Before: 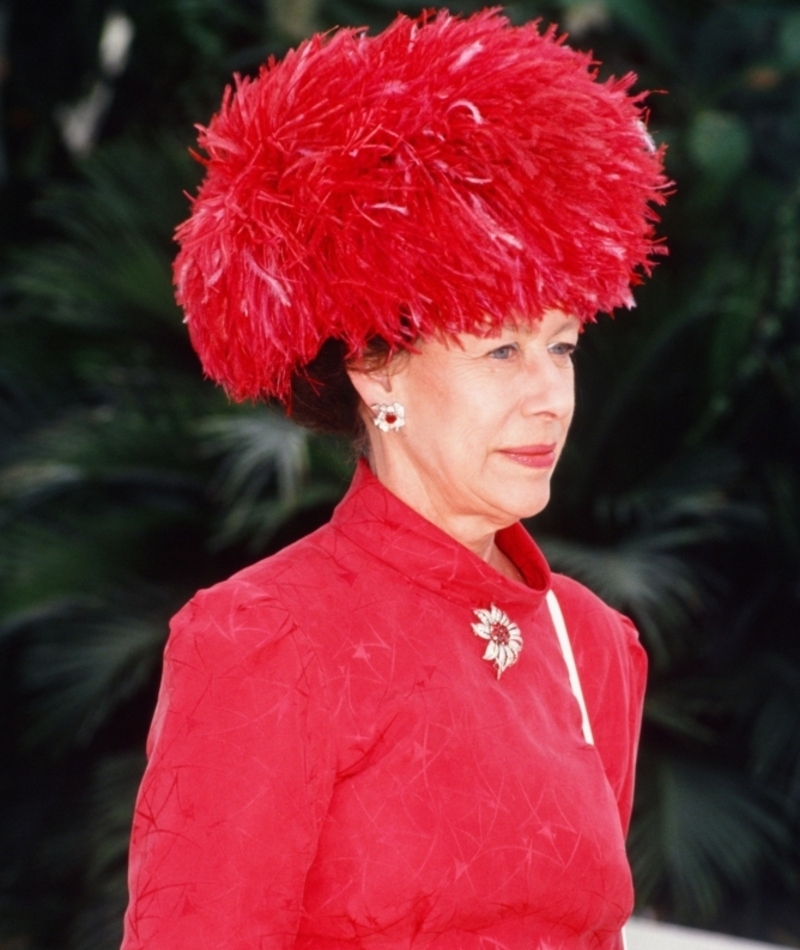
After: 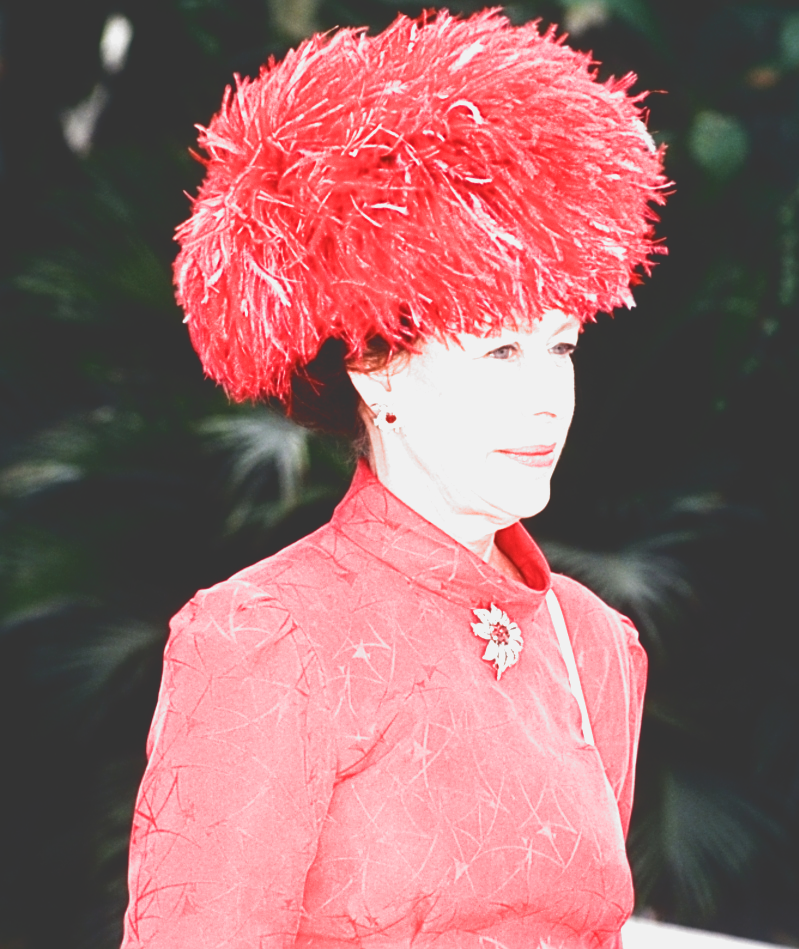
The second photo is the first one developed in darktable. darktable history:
exposure: black level correction 0, exposure 0.9 EV, compensate highlight preservation false
sharpen: on, module defaults
tone curve: curves: ch0 [(0, 0.211) (0.15, 0.25) (1, 0.953)], color space Lab, independent channels, preserve colors none
filmic rgb: black relative exposure -8.2 EV, white relative exposure 2.2 EV, threshold 3 EV, hardness 7.11, latitude 75%, contrast 1.325, highlights saturation mix -2%, shadows ↔ highlights balance 30%, preserve chrominance RGB euclidean norm, color science v5 (2021), contrast in shadows safe, contrast in highlights safe, enable highlight reconstruction true
